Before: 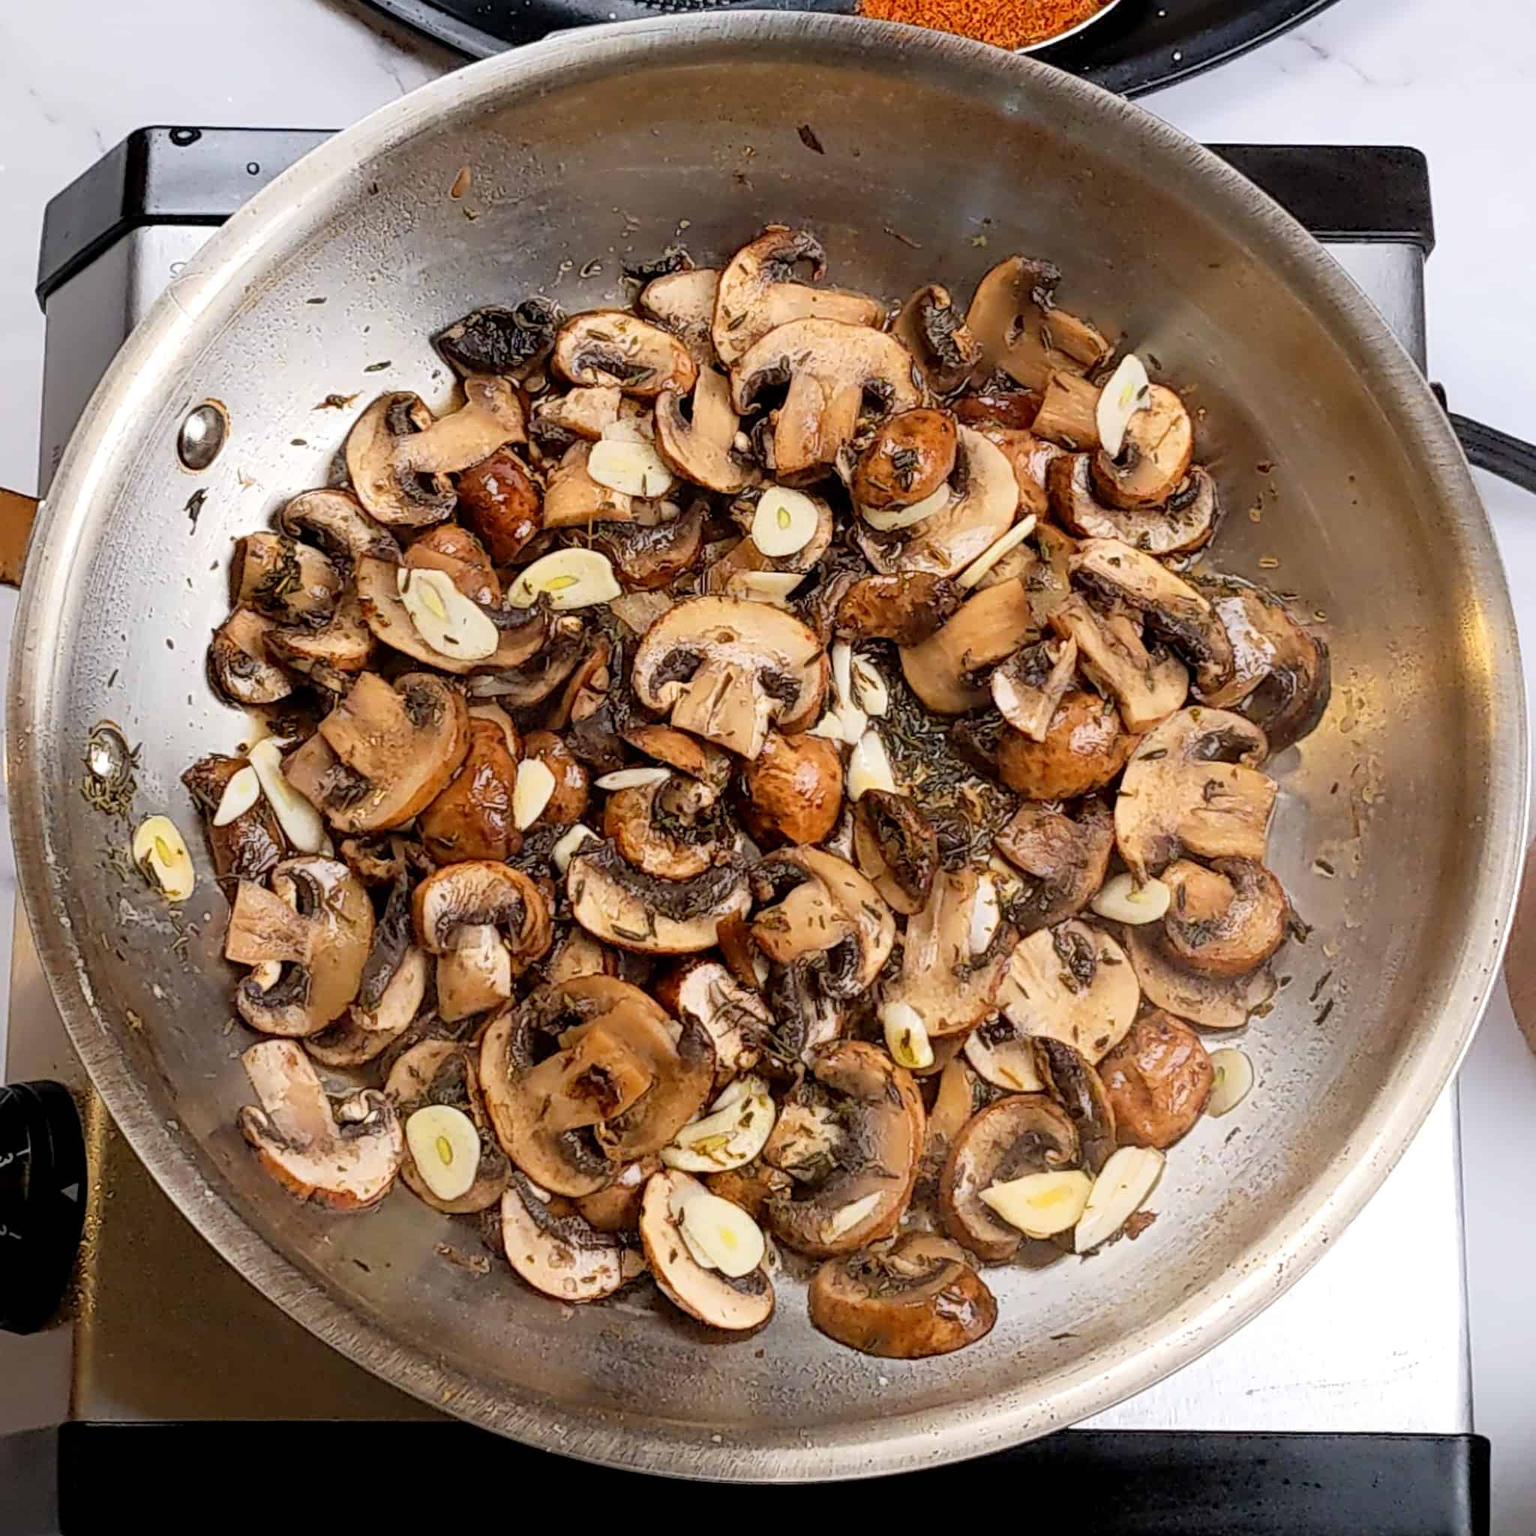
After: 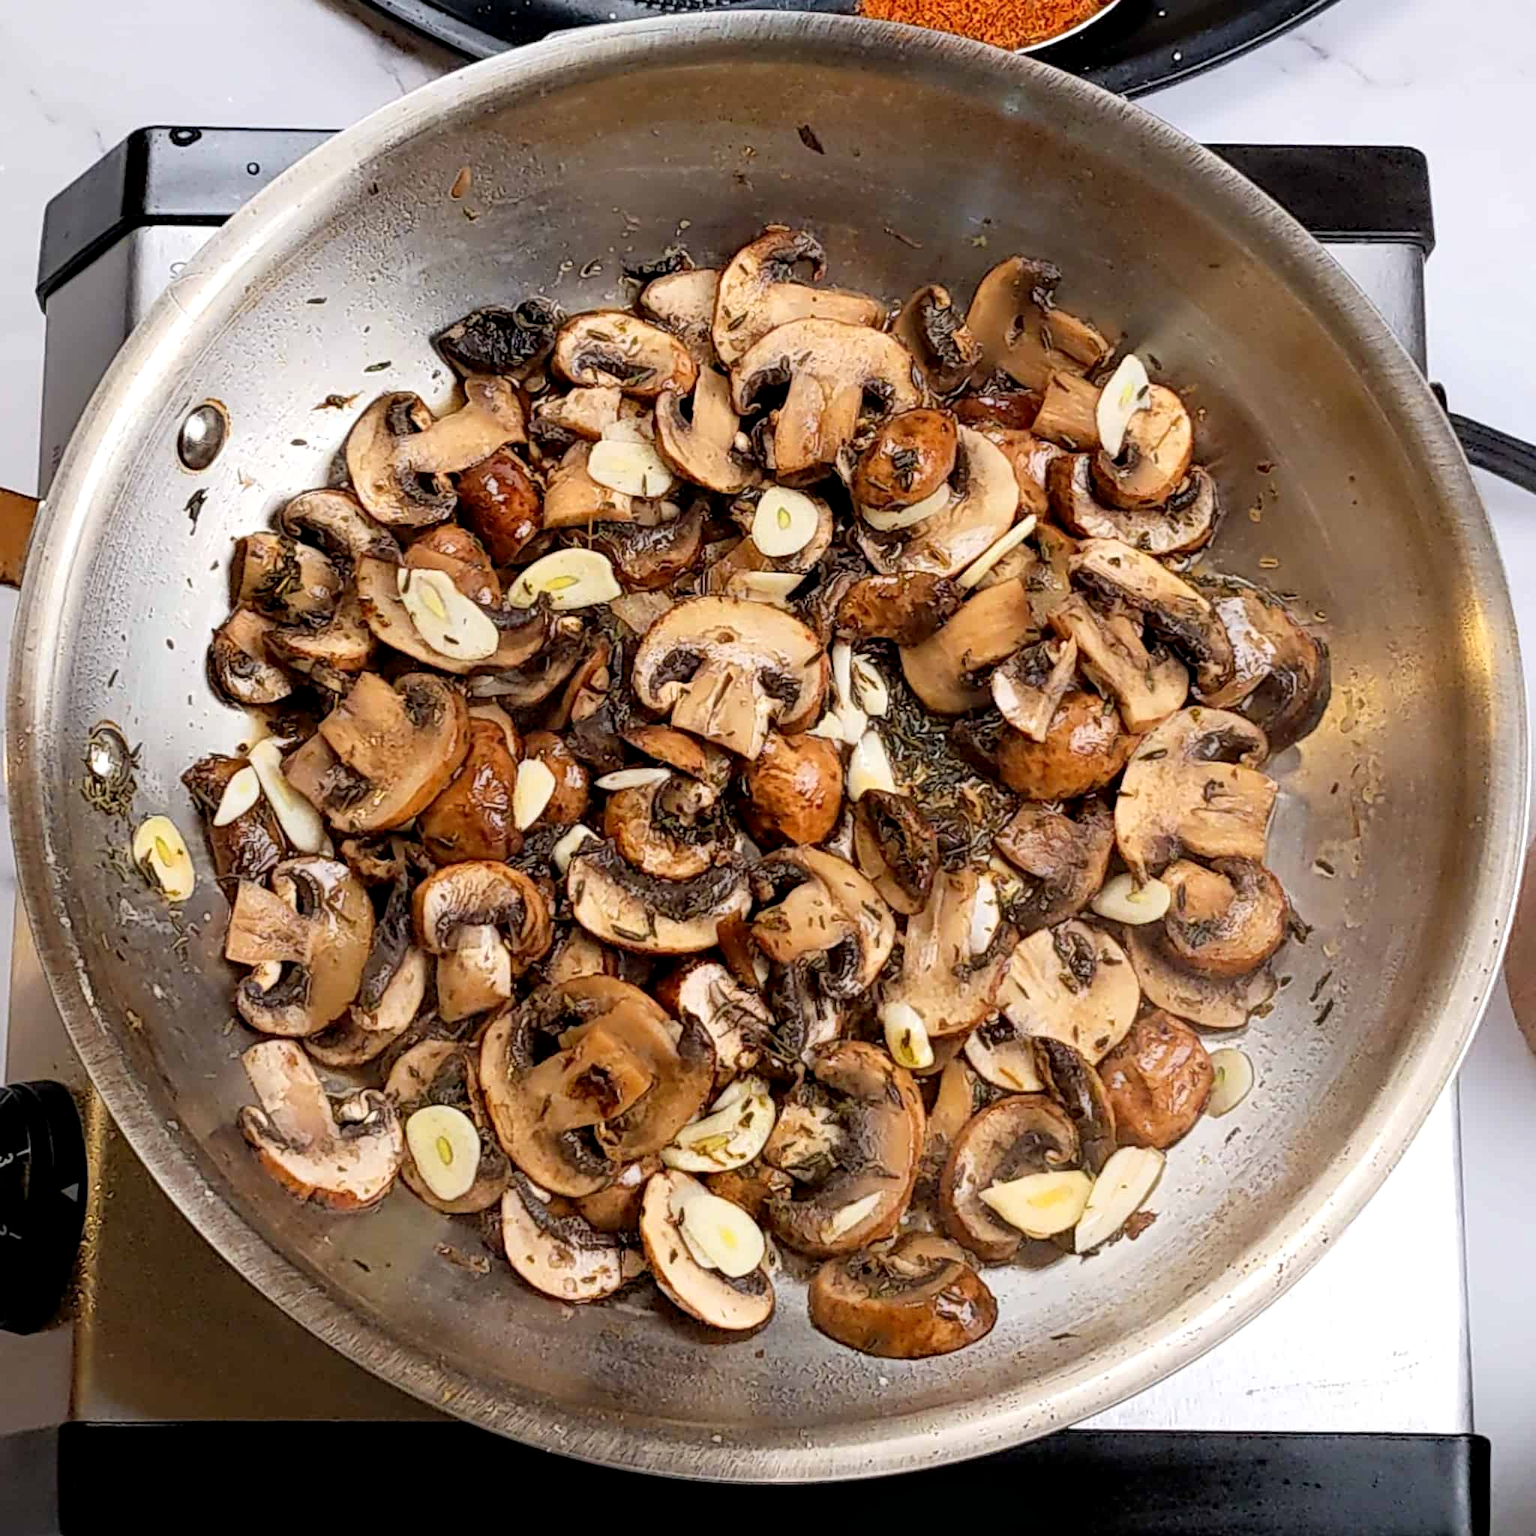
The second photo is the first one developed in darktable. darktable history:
contrast equalizer: y [[0.6 ×6], [0.55 ×6], [0 ×6], [0 ×6], [0 ×6]], mix 0.164
